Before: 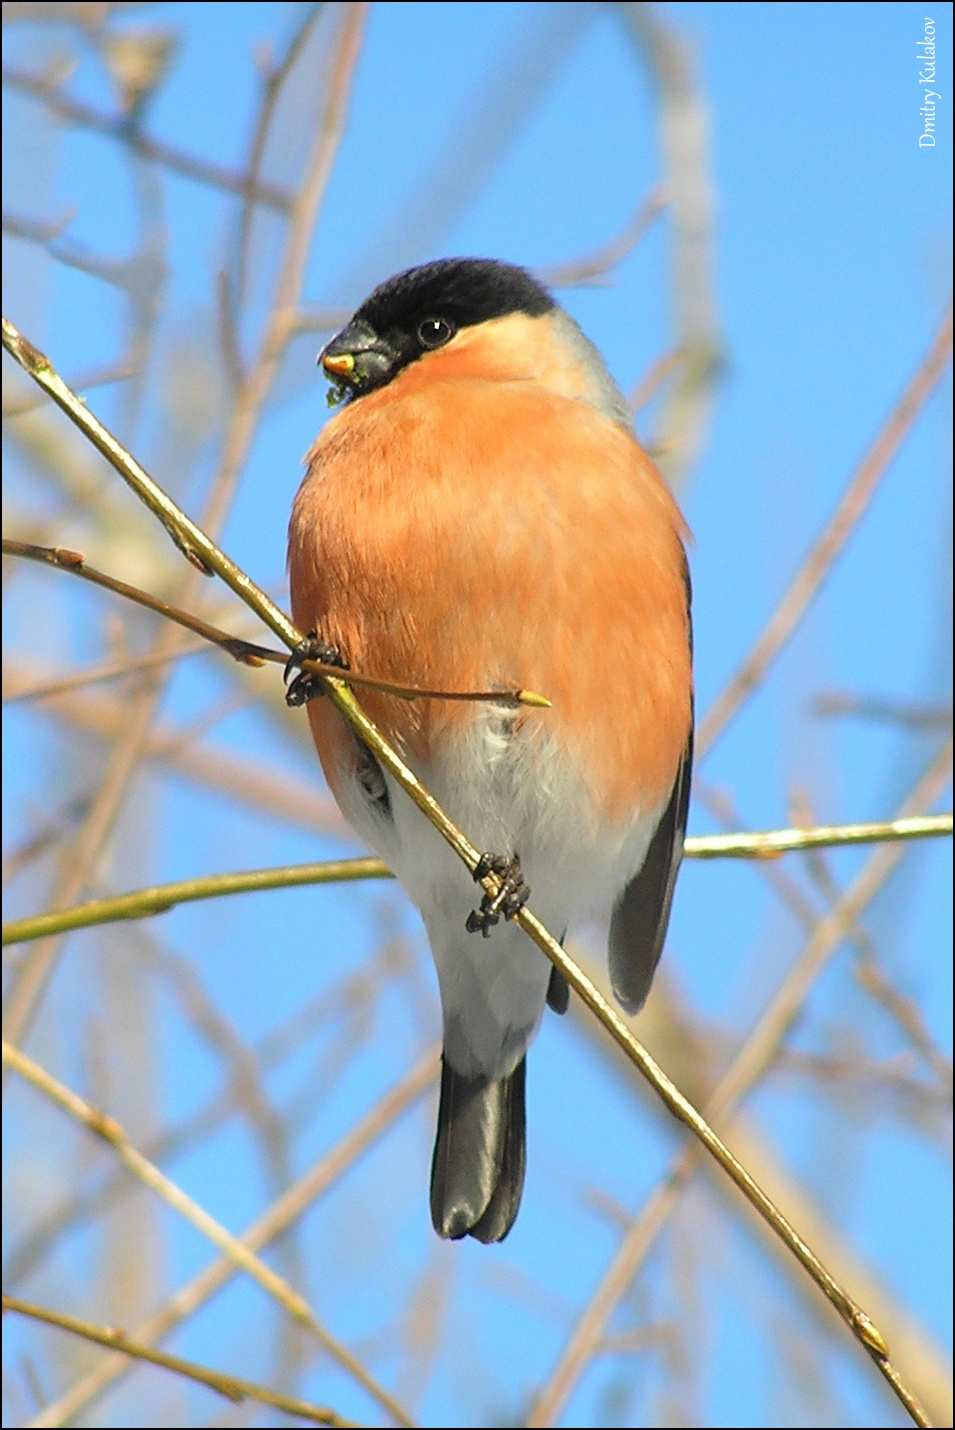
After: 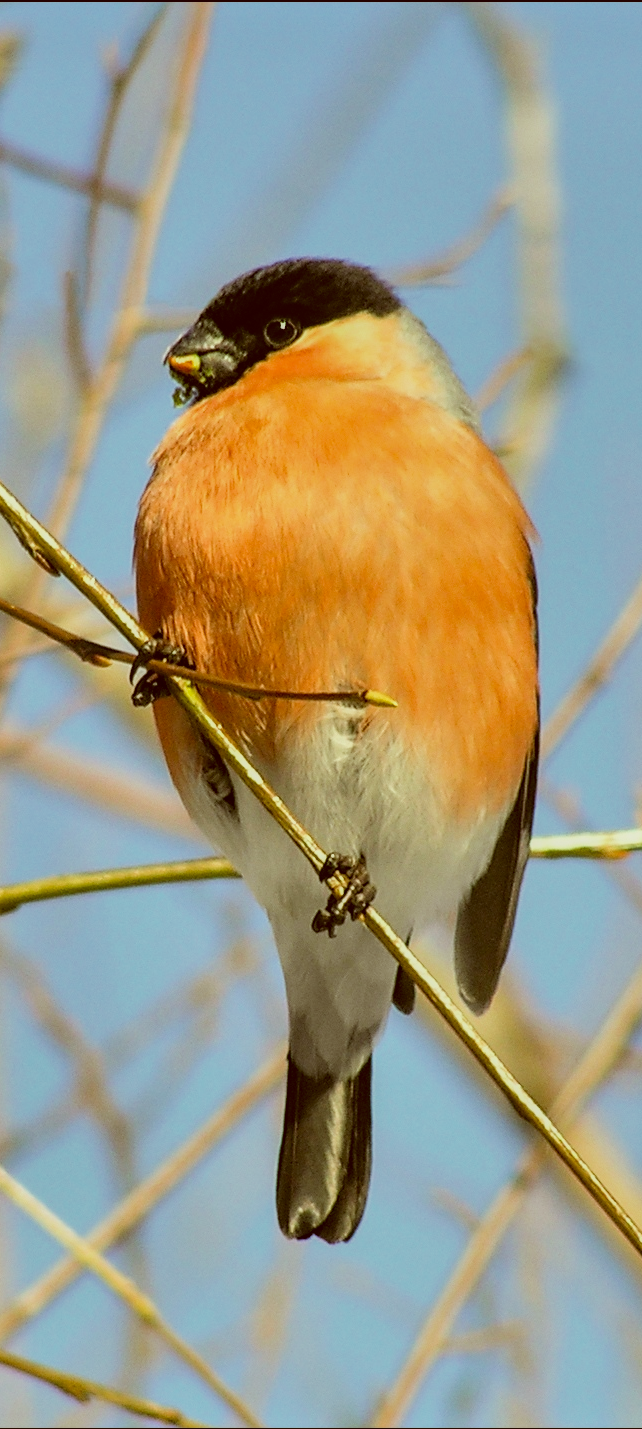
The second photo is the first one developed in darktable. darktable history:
crop and rotate: left 16.172%, right 16.59%
color correction: highlights a* -5.96, highlights b* 9.58, shadows a* 10, shadows b* 23.85
shadows and highlights: shadows 59.83, soften with gaussian
local contrast: detail 118%
filmic rgb: black relative exposure -16 EV, white relative exposure 5.31 EV, hardness 5.91, contrast 1.25
